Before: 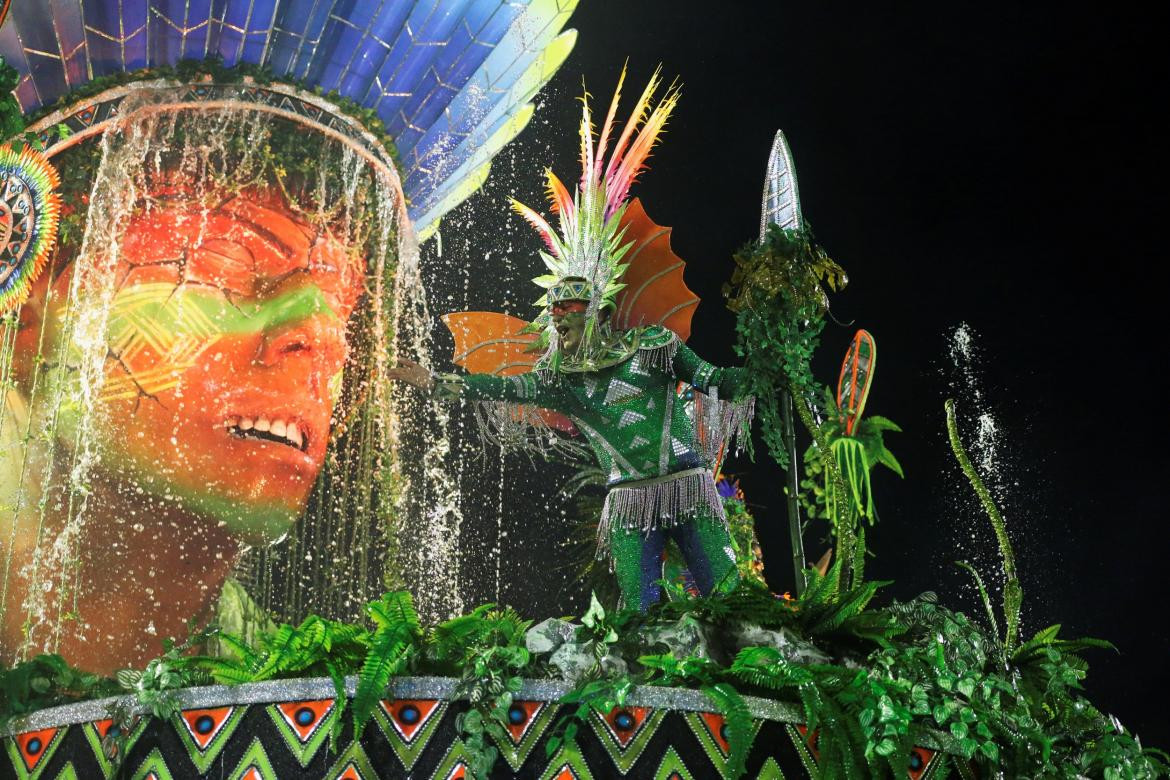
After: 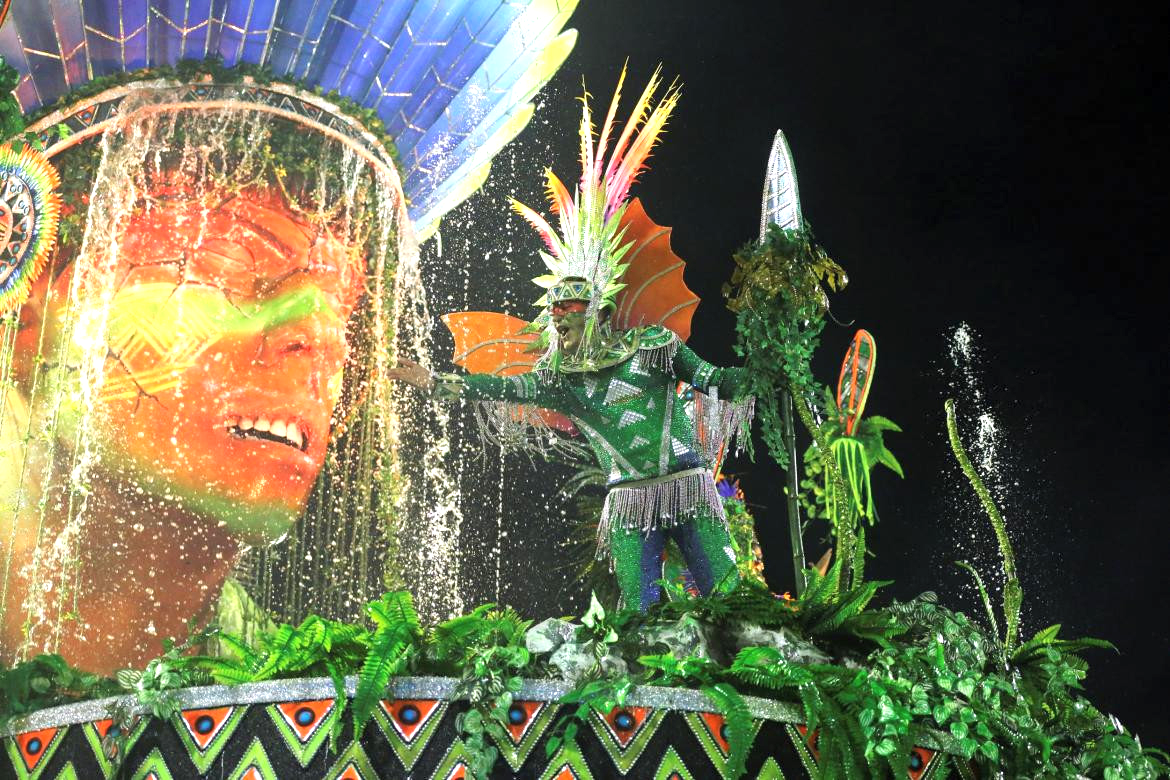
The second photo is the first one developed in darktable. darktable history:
exposure: exposure 0.694 EV, compensate highlight preservation false
contrast brightness saturation: contrast 0.05, brightness 0.06, saturation 0.009
